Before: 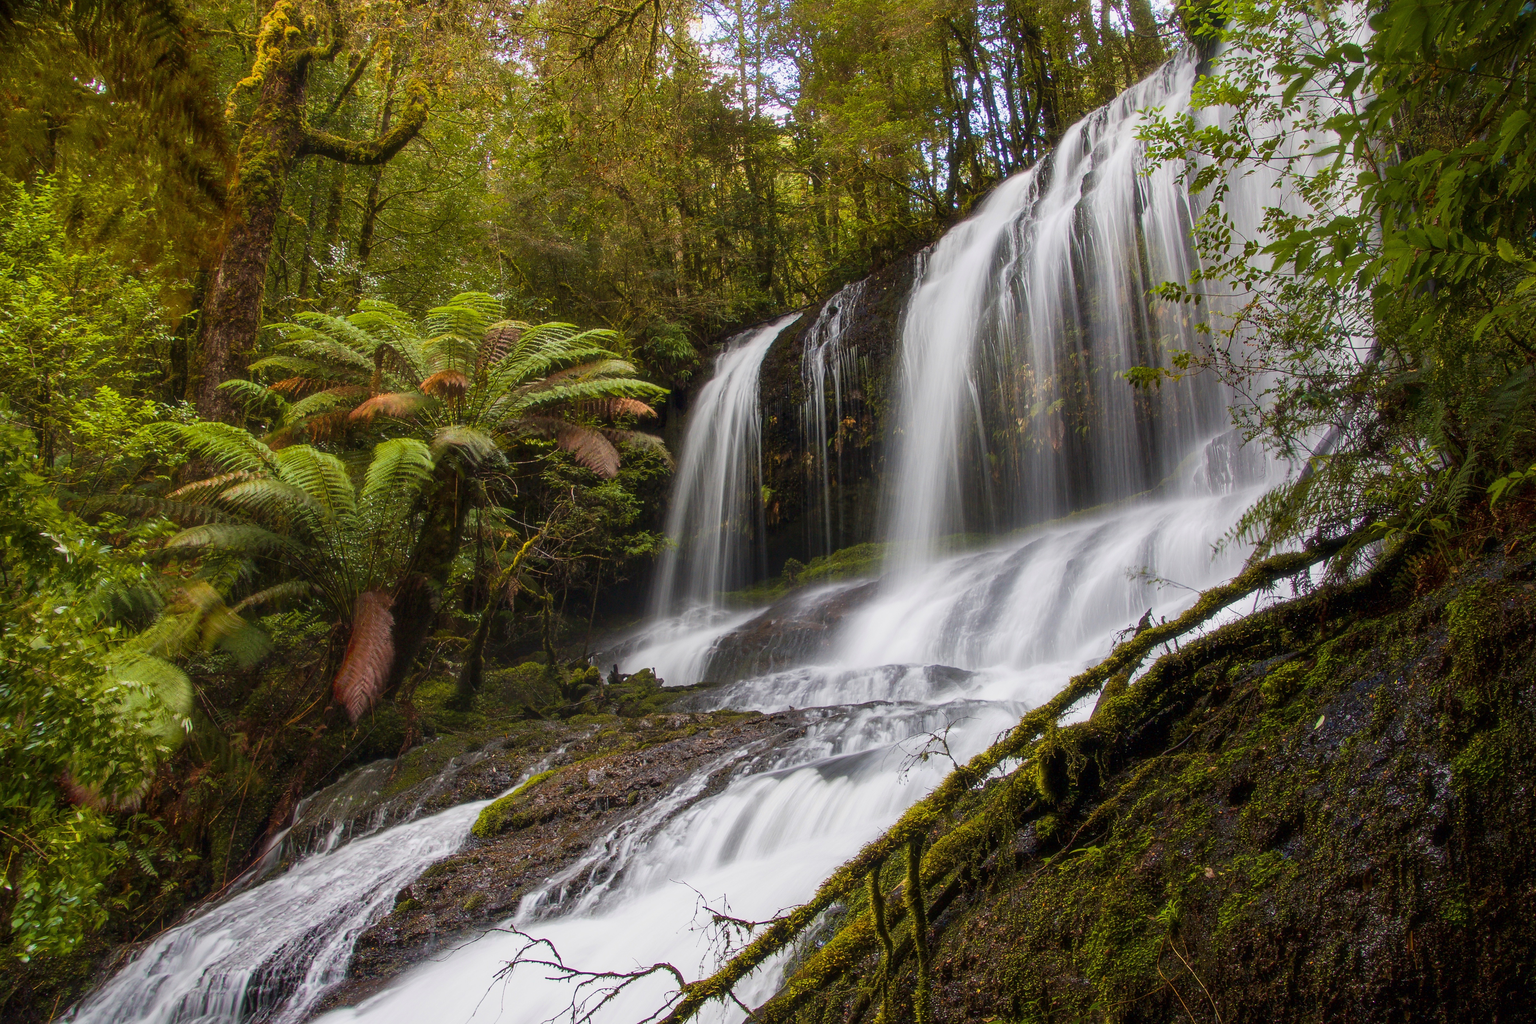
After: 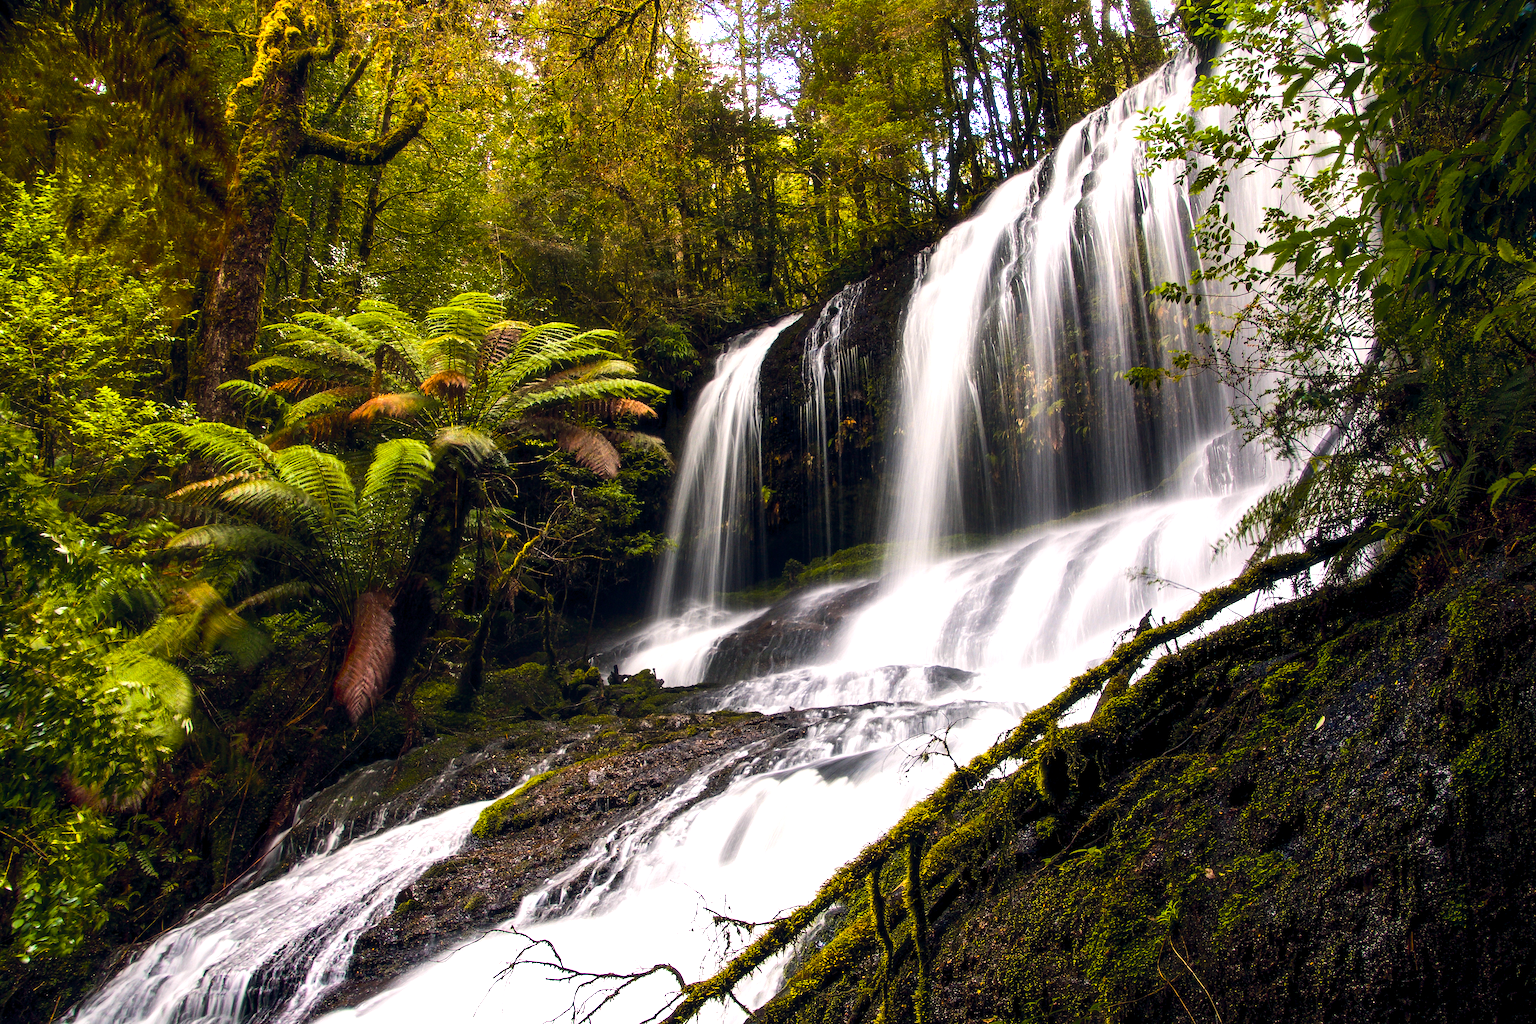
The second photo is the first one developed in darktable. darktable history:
tone equalizer: -8 EV -1.08 EV, -7 EV -1.01 EV, -6 EV -0.867 EV, -5 EV -0.578 EV, -3 EV 0.578 EV, -2 EV 0.867 EV, -1 EV 1.01 EV, +0 EV 1.08 EV, edges refinement/feathering 500, mask exposure compensation -1.57 EV, preserve details no
color balance rgb: shadows lift › hue 87.51°, highlights gain › chroma 1.62%, highlights gain › hue 55.1°, global offset › chroma 0.06%, global offset › hue 253.66°, linear chroma grading › global chroma 0.5%, perceptual saturation grading › global saturation 16.38%
